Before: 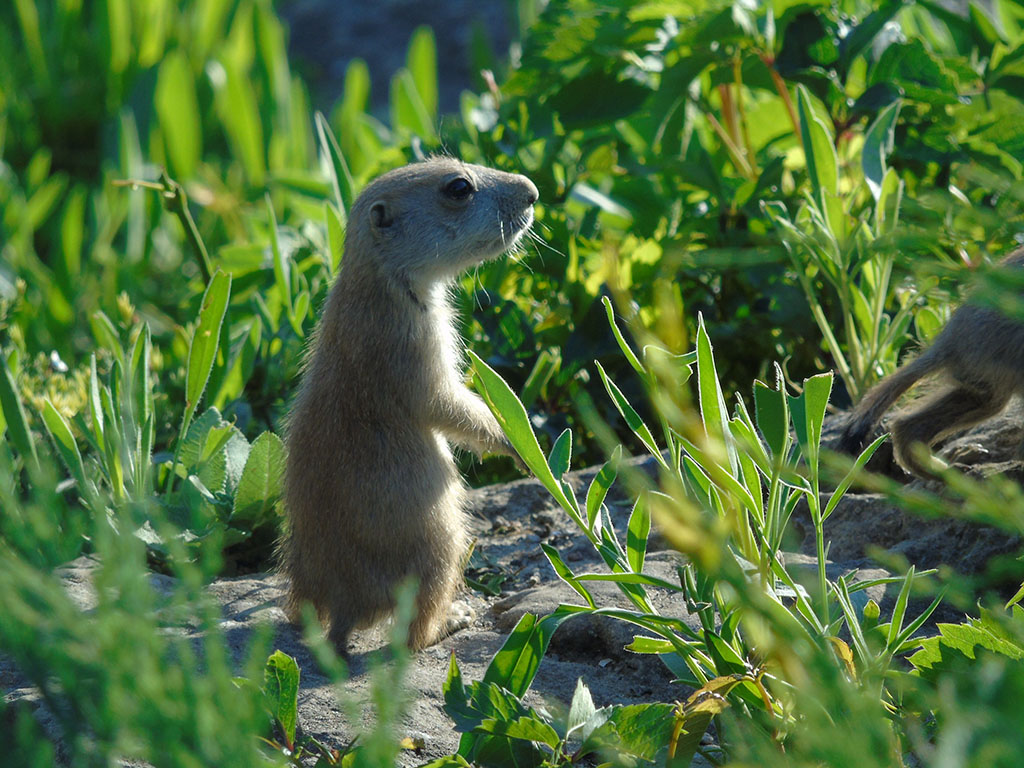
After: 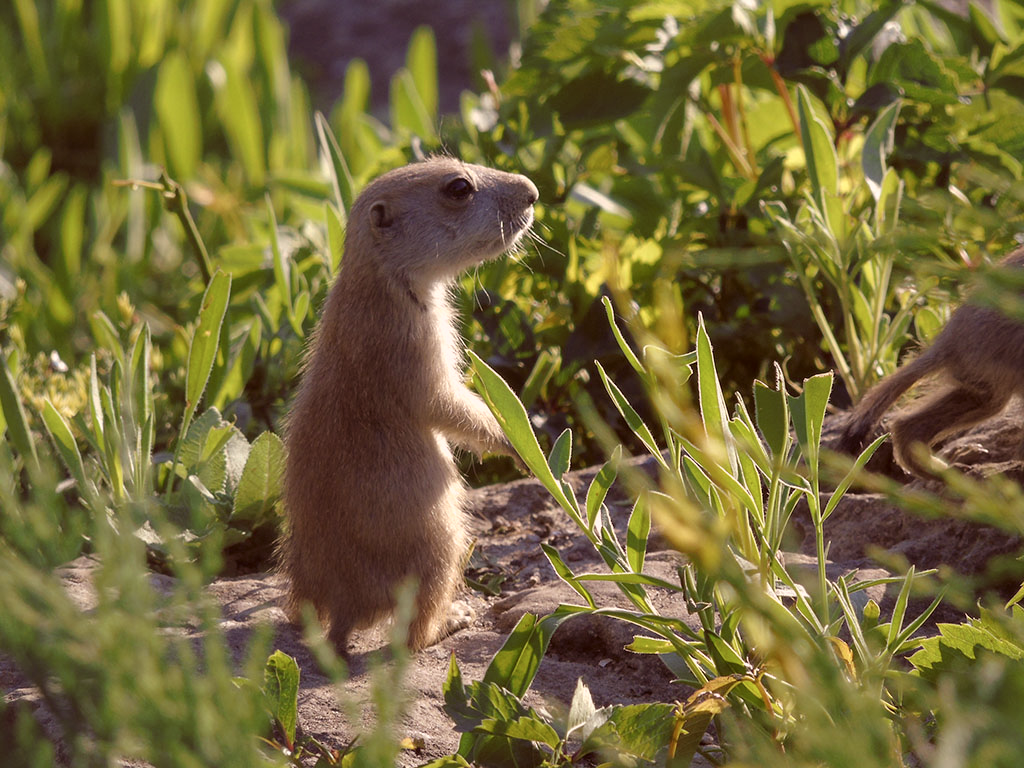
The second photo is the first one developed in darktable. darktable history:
rgb levels: mode RGB, independent channels, levels [[0, 0.474, 1], [0, 0.5, 1], [0, 0.5, 1]]
color correction: highlights a* 10.21, highlights b* 9.79, shadows a* 8.61, shadows b* 7.88, saturation 0.8
